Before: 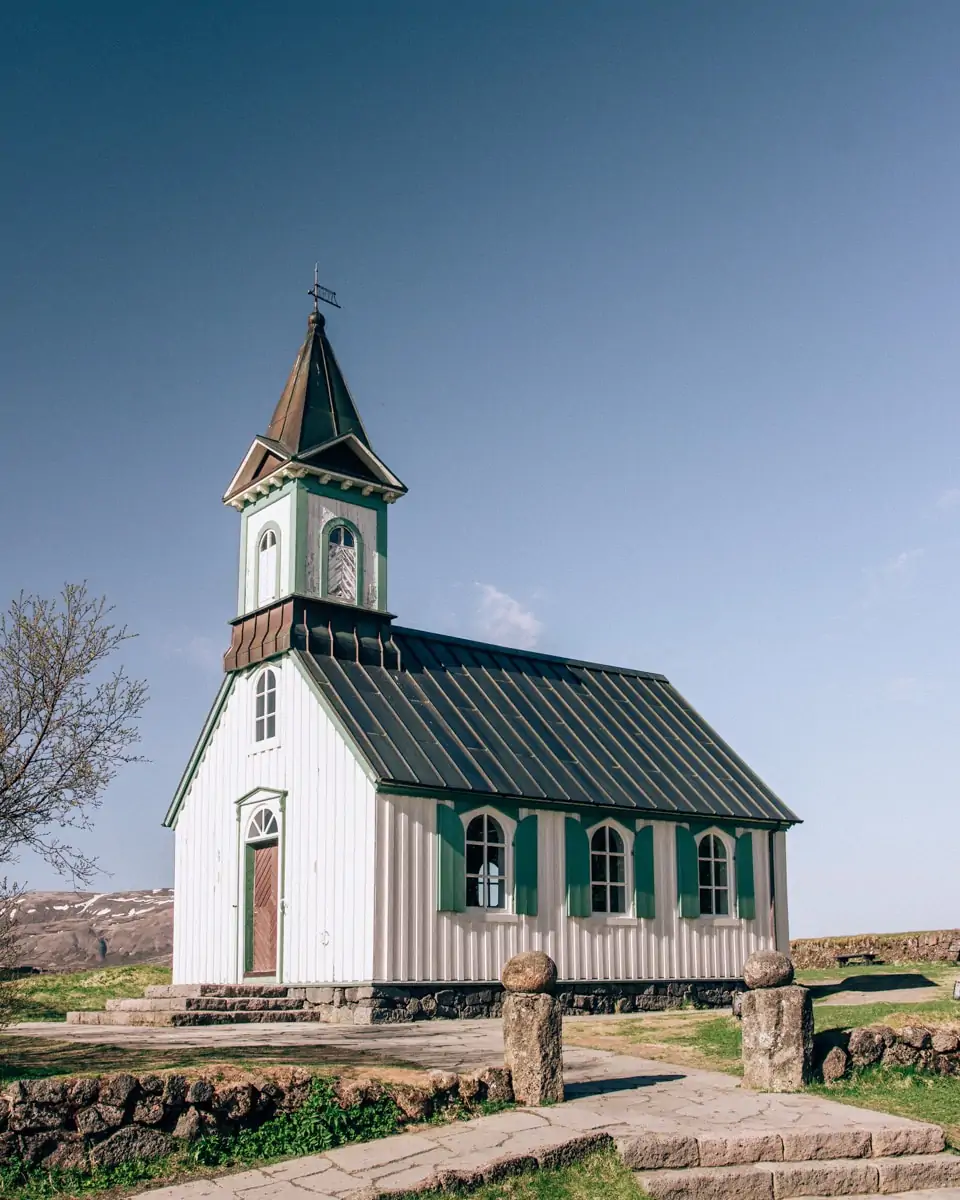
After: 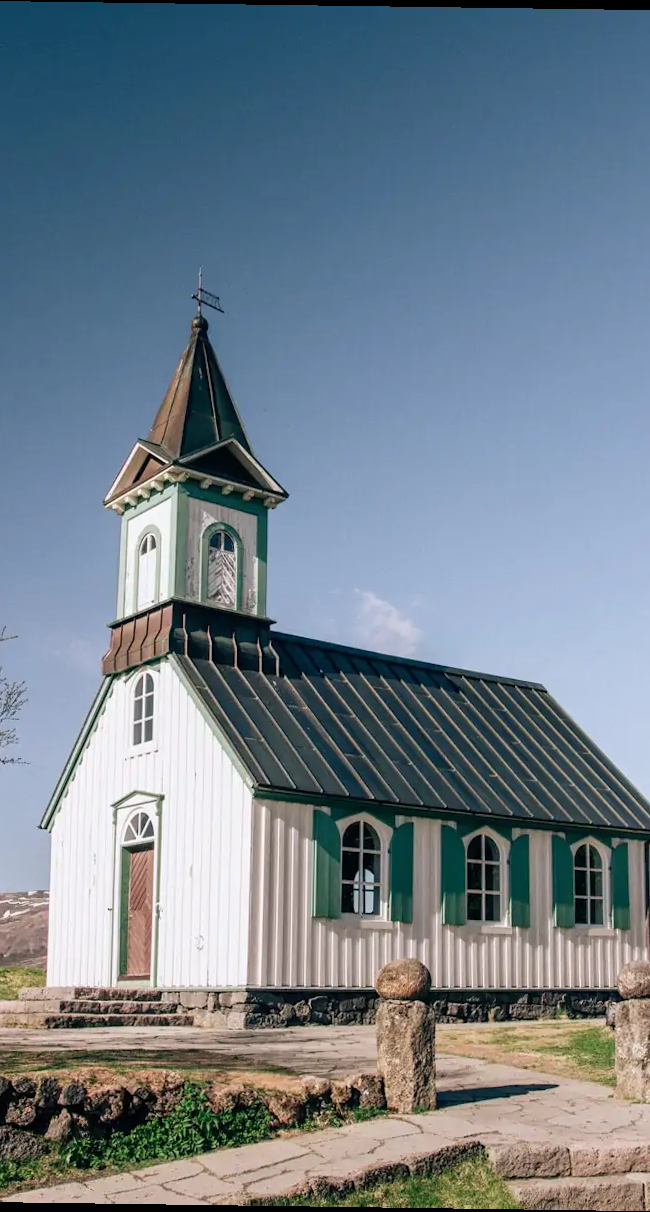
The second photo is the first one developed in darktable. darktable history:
rotate and perspective: rotation 0.8°, automatic cropping off
crop and rotate: left 13.342%, right 19.991%
